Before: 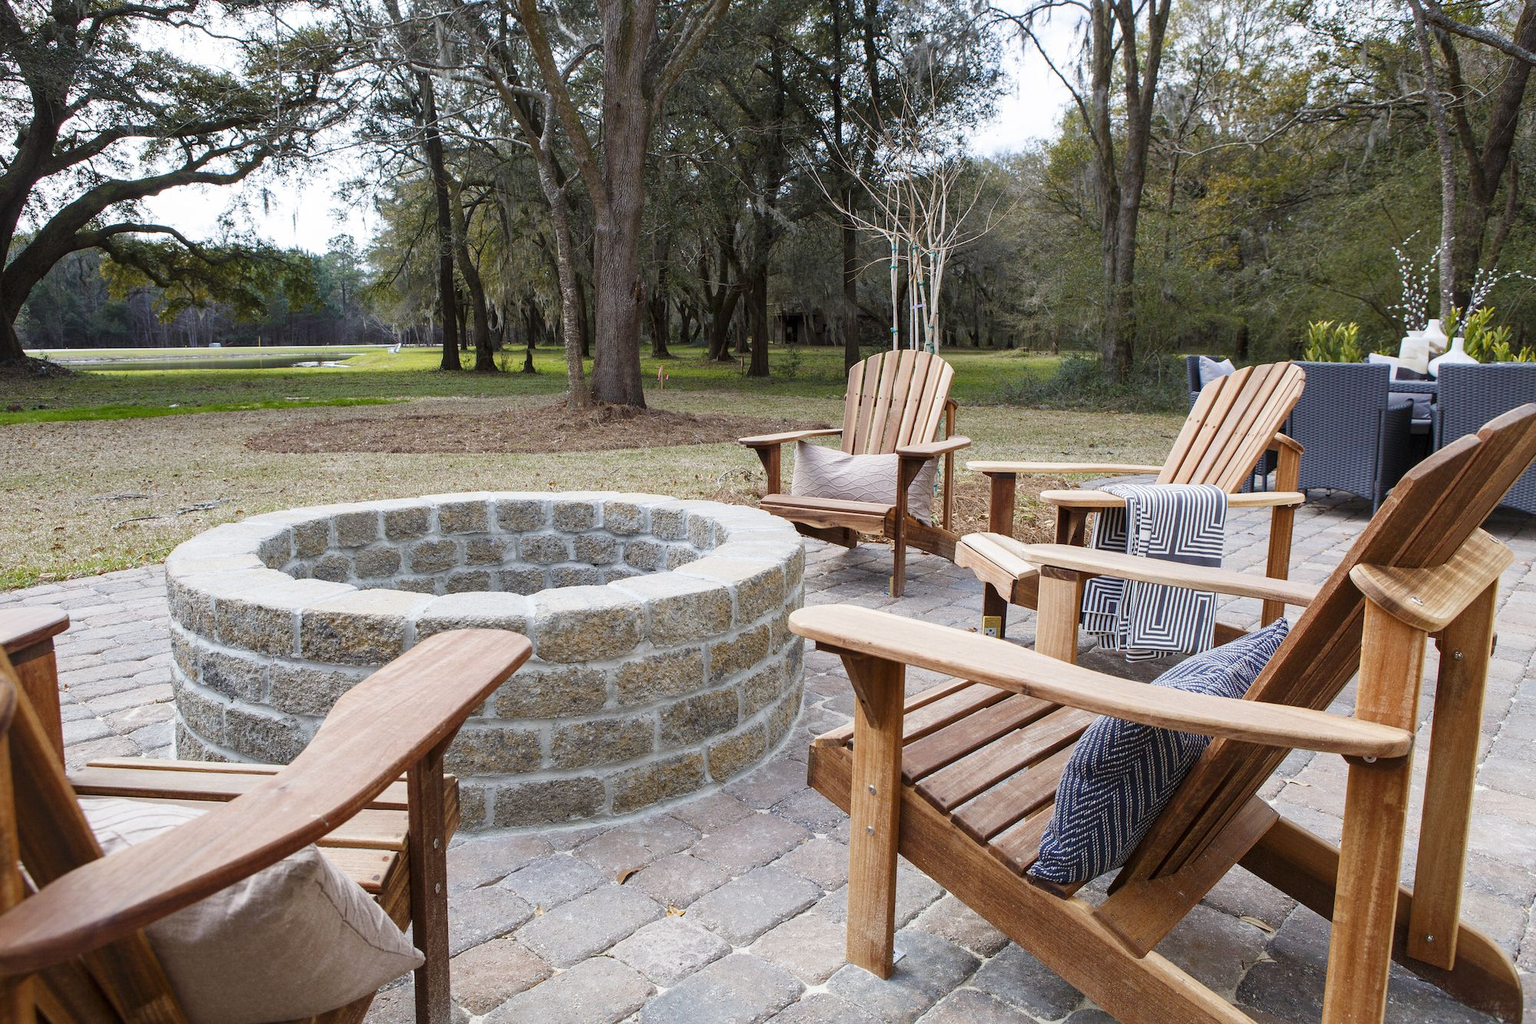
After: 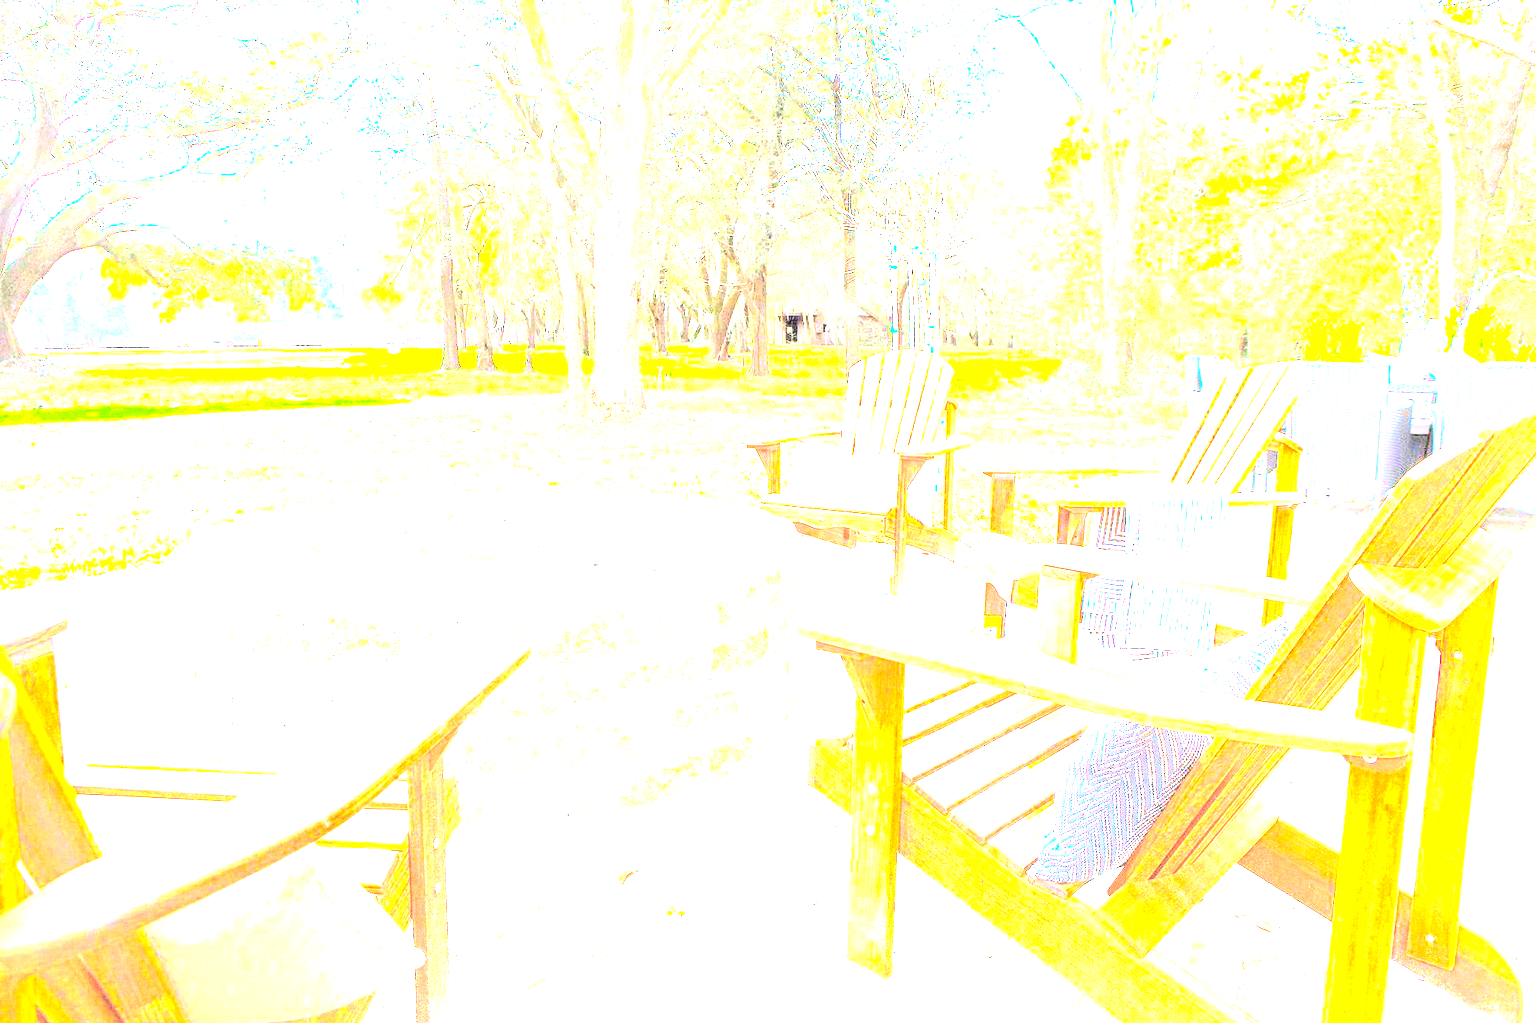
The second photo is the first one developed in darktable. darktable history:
contrast brightness saturation: brightness 1
exposure: exposure 3 EV
